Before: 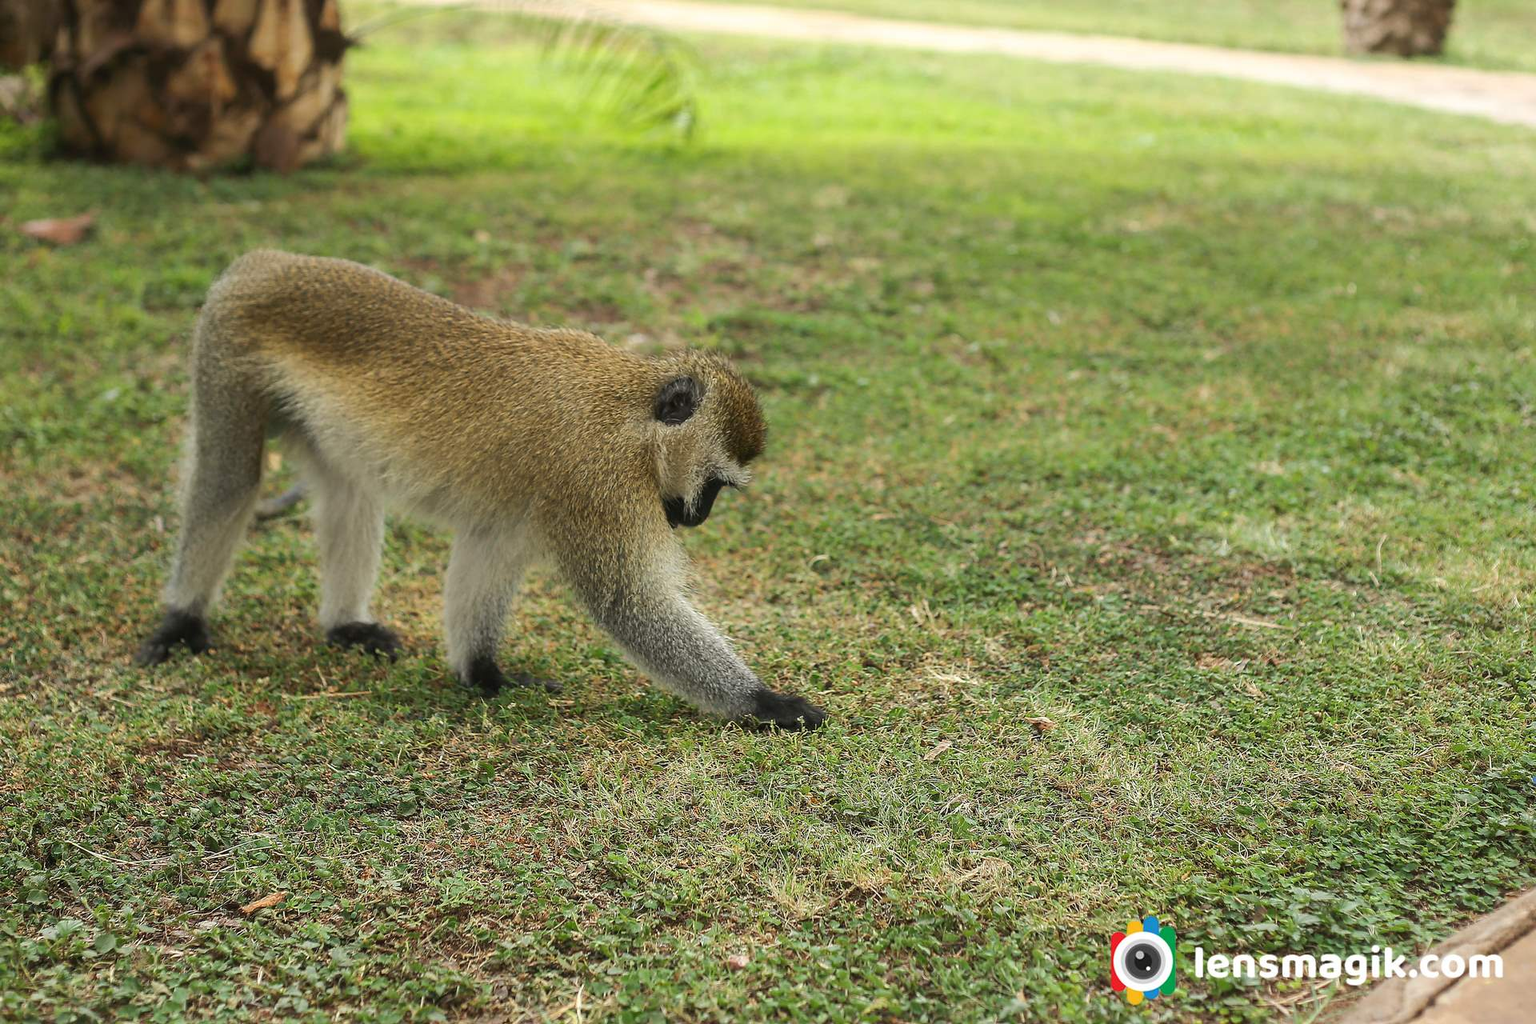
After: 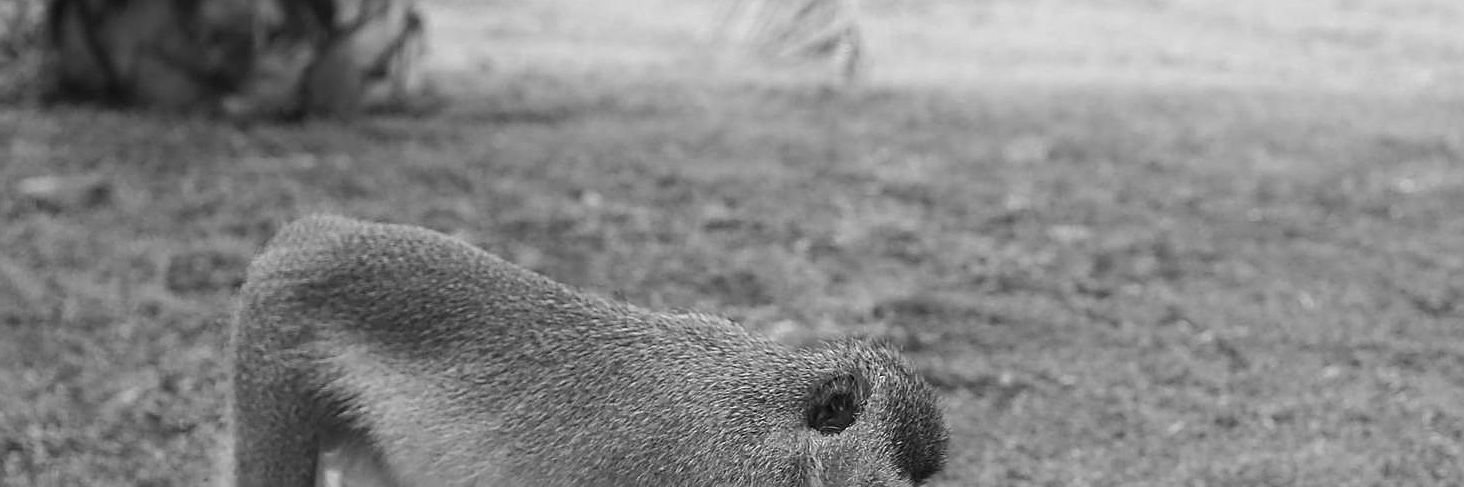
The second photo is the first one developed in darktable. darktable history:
sharpen: on, module defaults
monochrome: on, module defaults
crop: left 0.579%, top 7.627%, right 23.167%, bottom 54.275%
